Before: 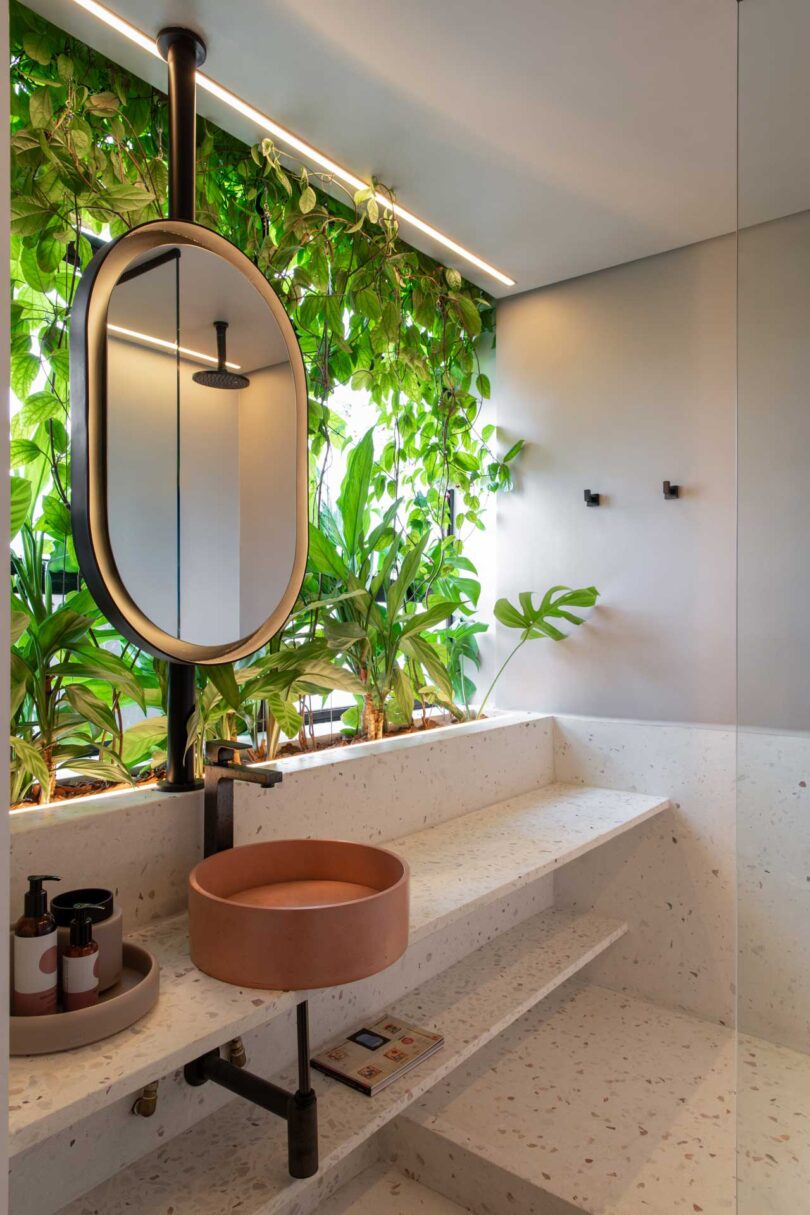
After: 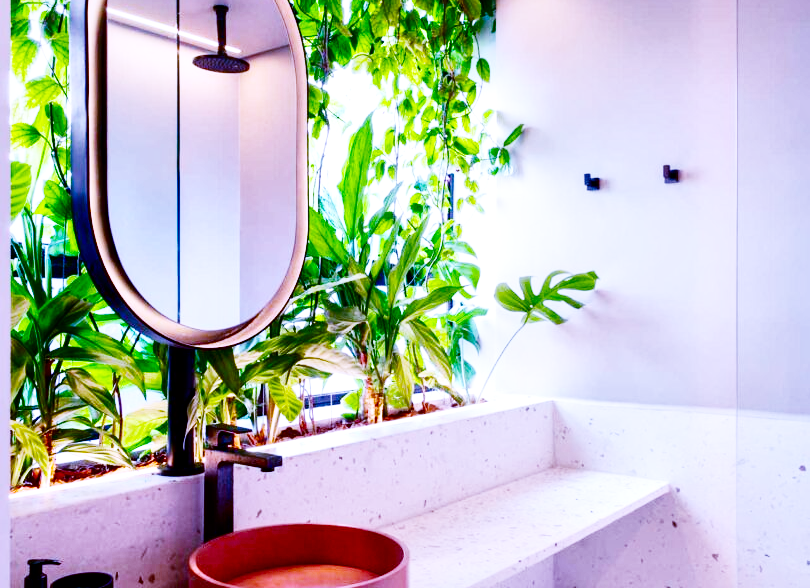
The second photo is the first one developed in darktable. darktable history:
exposure: black level correction 0, exposure 1.1 EV, compensate highlight preservation false
local contrast: mode bilateral grid, contrast 20, coarseness 50, detail 171%, midtone range 0.2
crop and rotate: top 26.056%, bottom 25.543%
sigmoid: contrast 1.81, skew -0.21, preserve hue 0%, red attenuation 0.1, red rotation 0.035, green attenuation 0.1, green rotation -0.017, blue attenuation 0.15, blue rotation -0.052, base primaries Rec2020
white balance: red 0.98, blue 1.61
tone equalizer: on, module defaults
contrast brightness saturation: contrast 0.19, brightness -0.24, saturation 0.11
color balance rgb: linear chroma grading › global chroma 10%, perceptual saturation grading › global saturation 30%, global vibrance 10%
